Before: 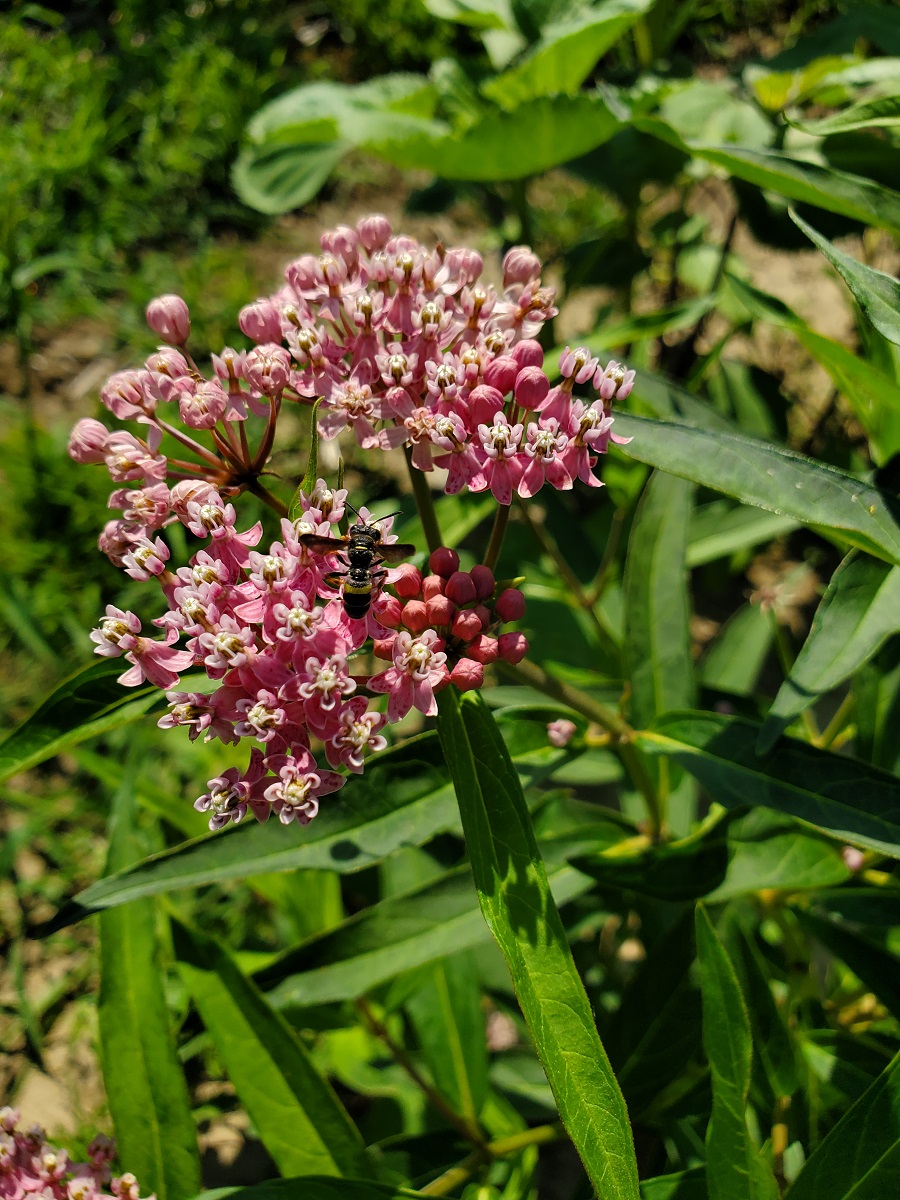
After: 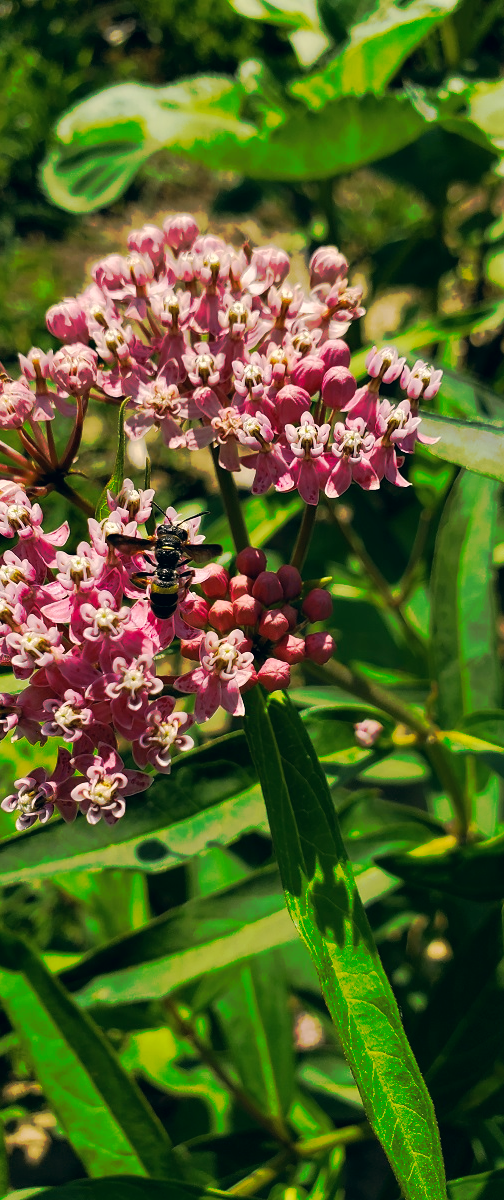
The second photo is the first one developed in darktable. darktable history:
tone curve: curves: ch0 [(0, 0) (0.003, 0.003) (0.011, 0.011) (0.025, 0.024) (0.044, 0.043) (0.069, 0.067) (0.1, 0.096) (0.136, 0.131) (0.177, 0.171) (0.224, 0.217) (0.277, 0.267) (0.335, 0.324) (0.399, 0.385) (0.468, 0.452) (0.543, 0.632) (0.623, 0.697) (0.709, 0.766) (0.801, 0.839) (0.898, 0.917) (1, 1)], preserve colors none
crop: left 21.501%, right 22.414%
color correction: highlights a* 5.41, highlights b* 5.27, shadows a* -4.73, shadows b* -5.01
